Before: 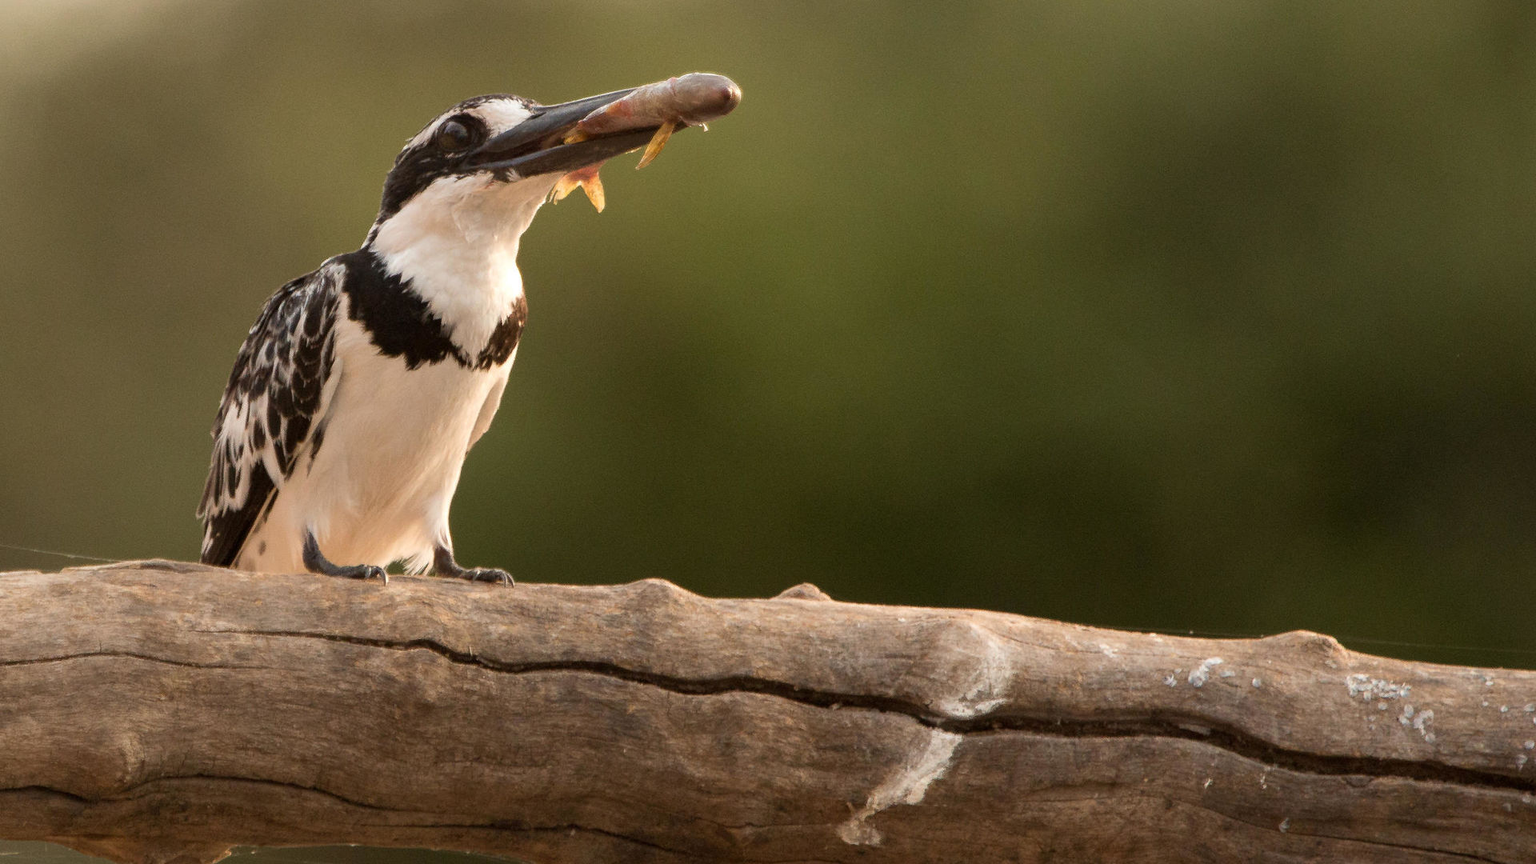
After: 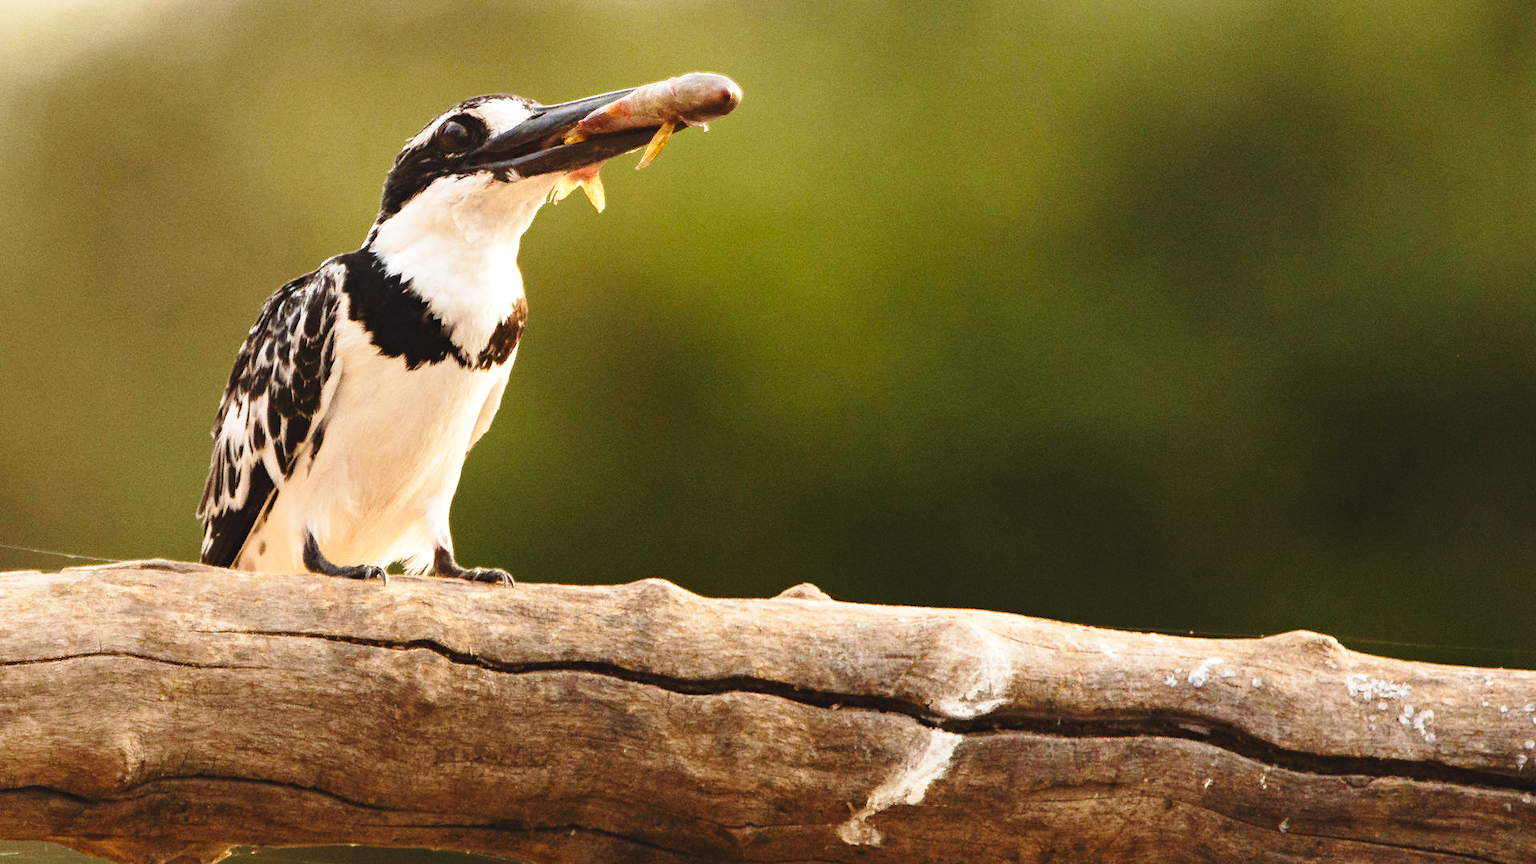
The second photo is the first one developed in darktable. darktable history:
contrast brightness saturation: contrast -0.11
tone equalizer: -8 EV -0.417 EV, -7 EV -0.389 EV, -6 EV -0.333 EV, -5 EV -0.222 EV, -3 EV 0.222 EV, -2 EV 0.333 EV, -1 EV 0.389 EV, +0 EV 0.417 EV, edges refinement/feathering 500, mask exposure compensation -1.57 EV, preserve details no
haze removal: compatibility mode true, adaptive false
base curve: curves: ch0 [(0, 0) (0.028, 0.03) (0.121, 0.232) (0.46, 0.748) (0.859, 0.968) (1, 1)], preserve colors none
levels: levels [0, 0.476, 0.951]
